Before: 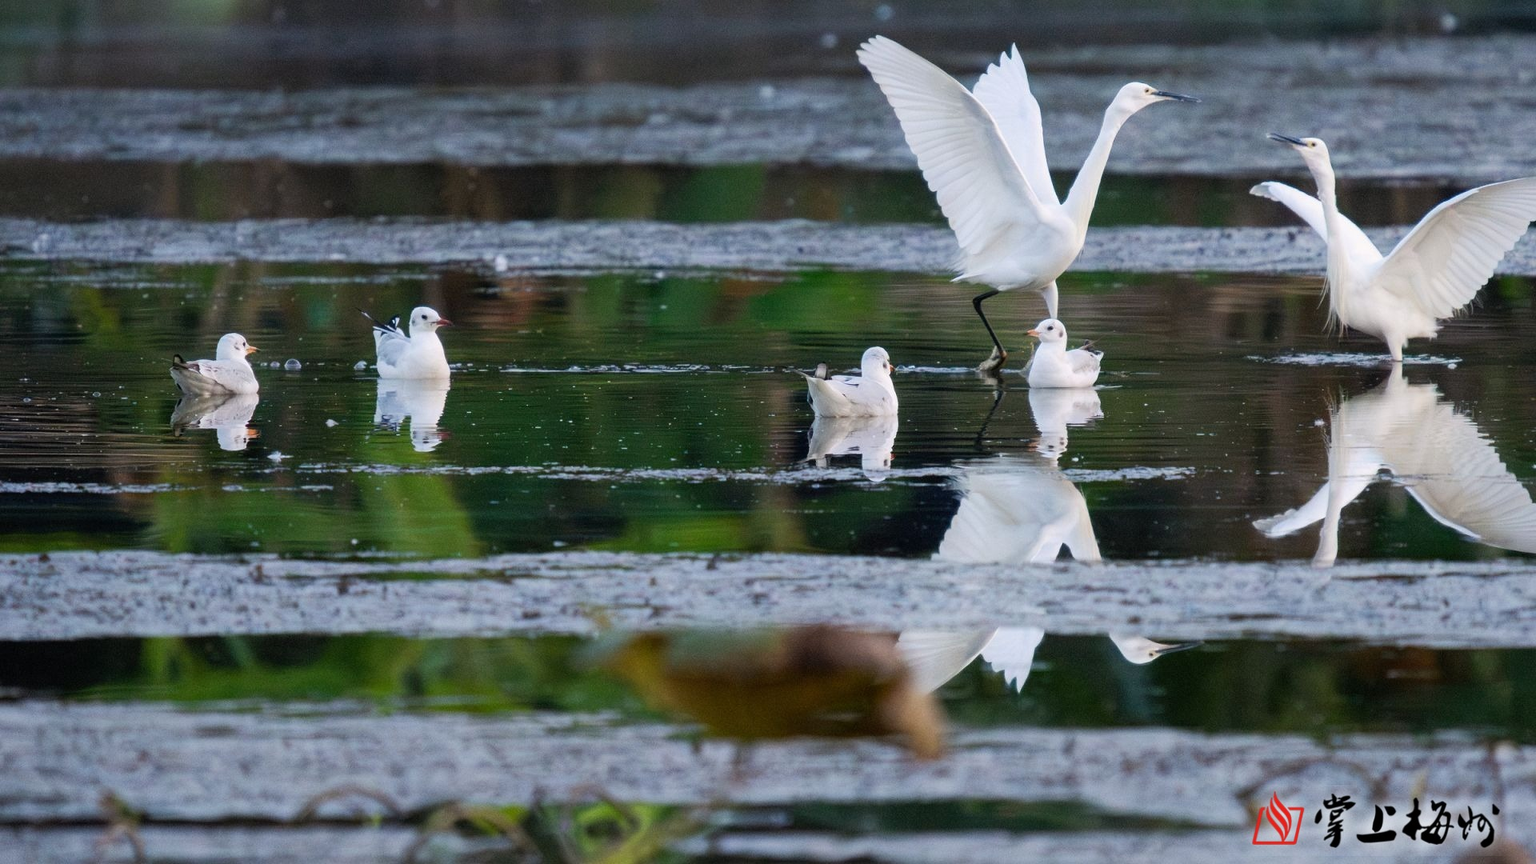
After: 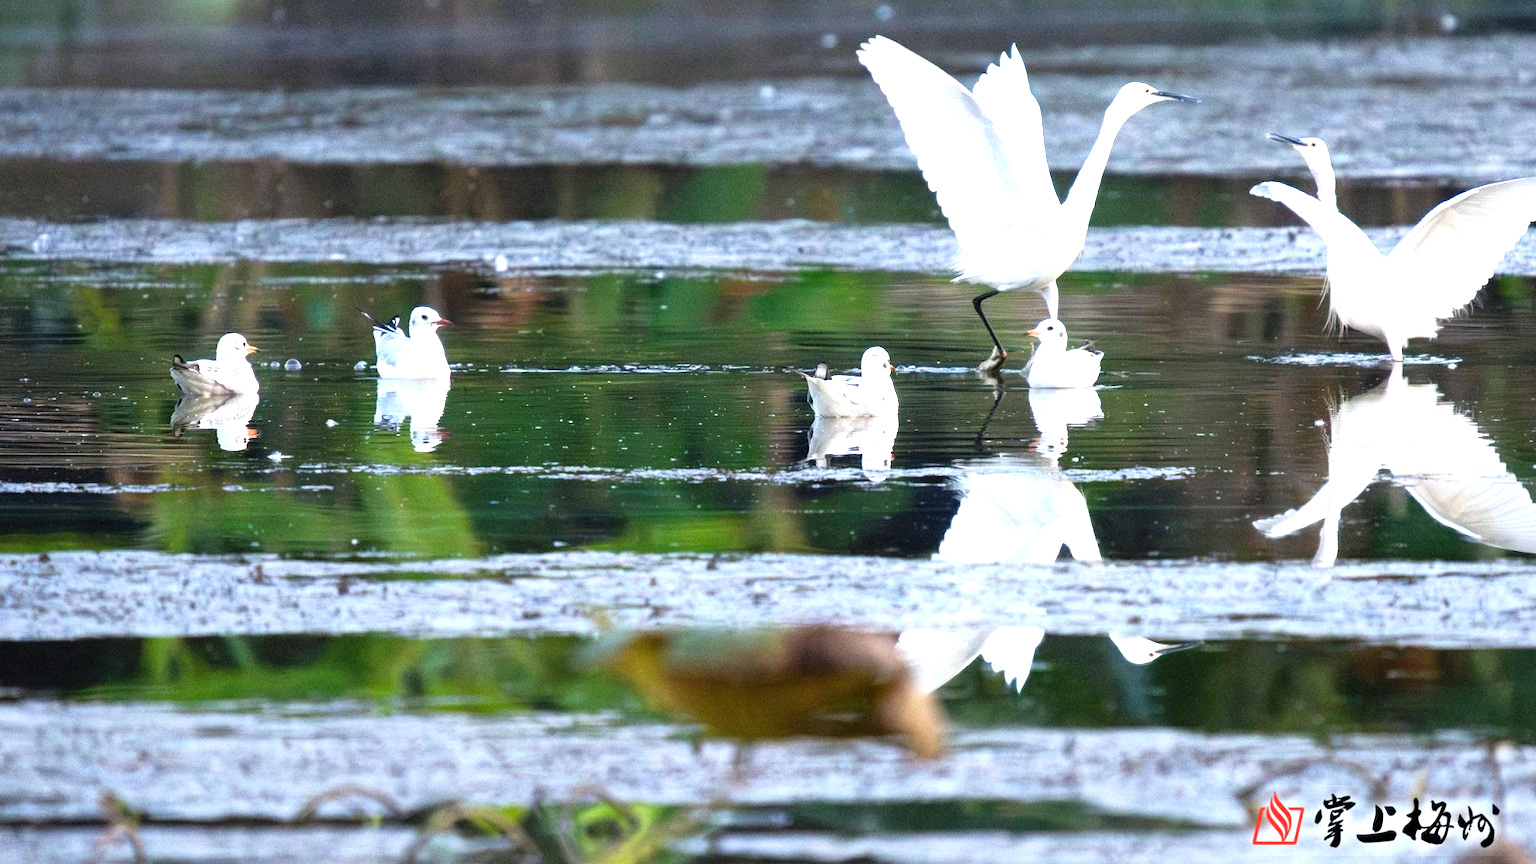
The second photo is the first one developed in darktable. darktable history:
exposure: black level correction 0, exposure 1.2 EV, compensate exposure bias true, compensate highlight preservation false
white balance: red 0.986, blue 1.01
